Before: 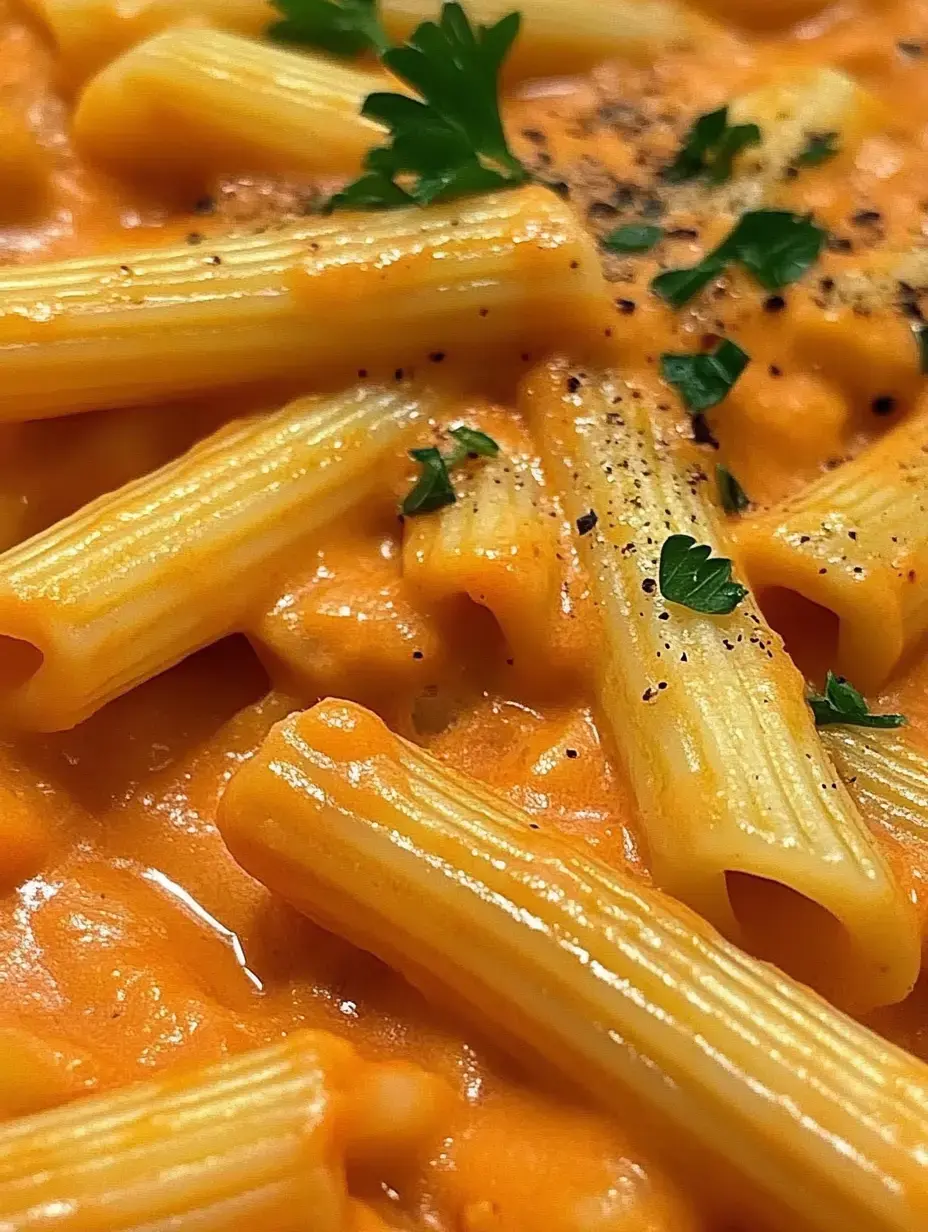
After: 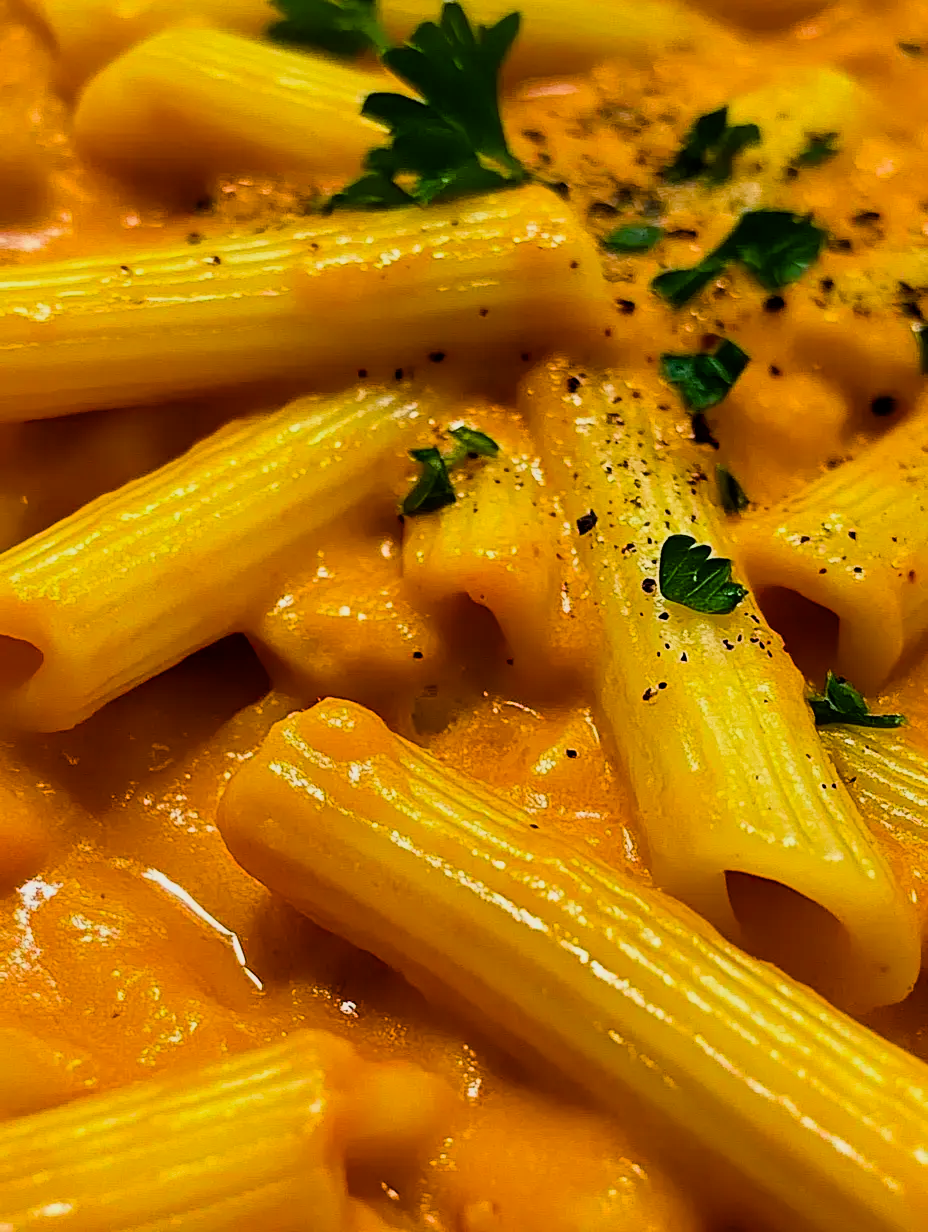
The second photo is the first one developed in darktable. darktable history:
filmic rgb: black relative exposure -7.65 EV, white relative exposure 4.56 EV, hardness 3.61, color science v6 (2022)
color balance rgb: linear chroma grading › global chroma 9%, perceptual saturation grading › global saturation 36%, perceptual saturation grading › shadows 35%, perceptual brilliance grading › global brilliance 15%, perceptual brilliance grading › shadows -35%, global vibrance 15%
